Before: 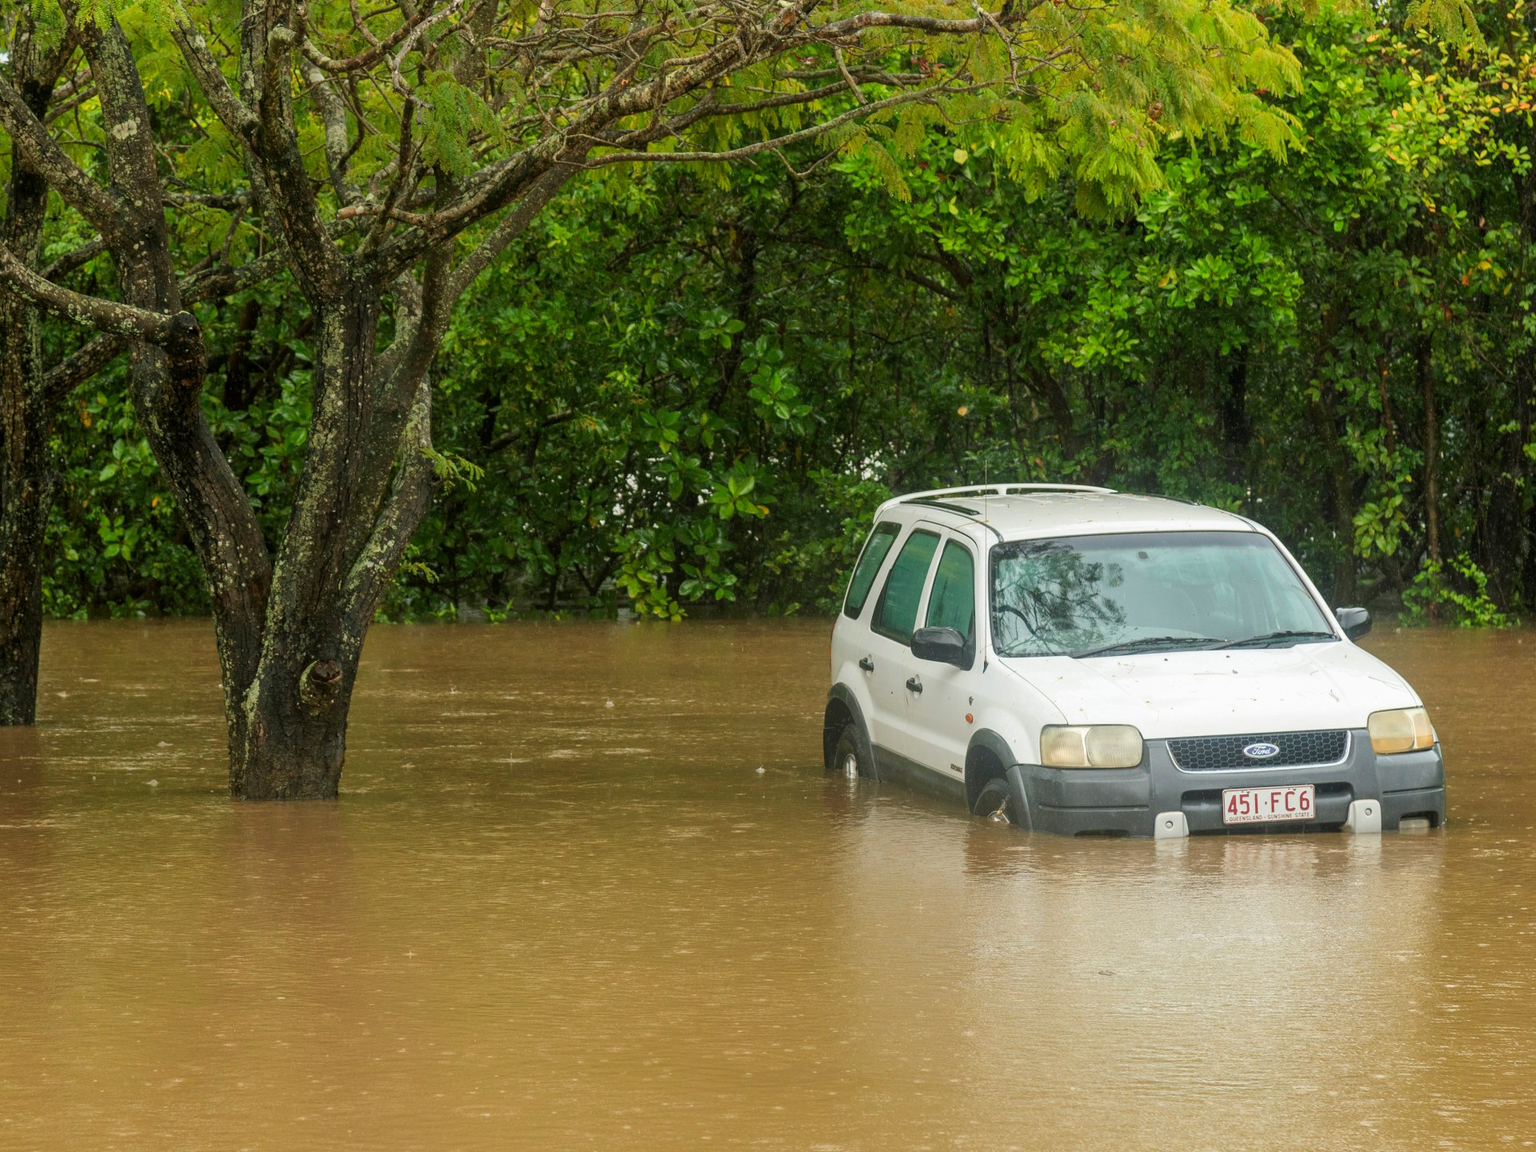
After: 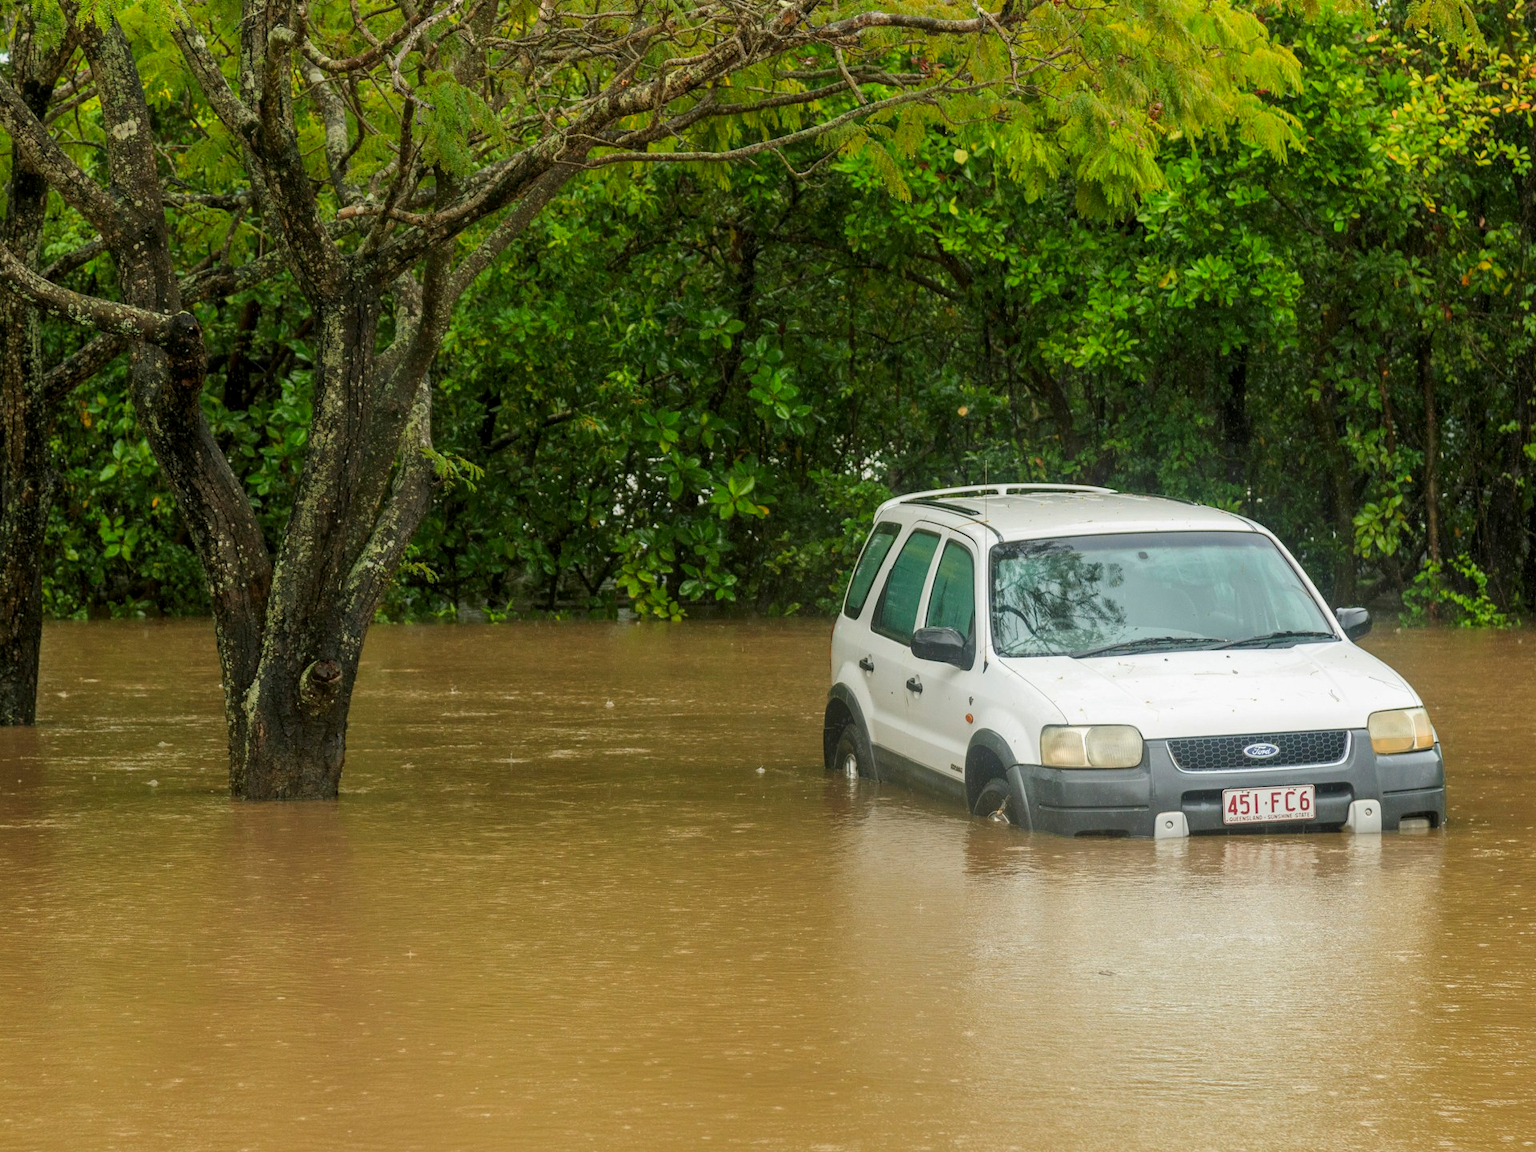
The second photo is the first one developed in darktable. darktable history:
vibrance: on, module defaults
local contrast: highlights 61%, shadows 106%, detail 107%, midtone range 0.529
